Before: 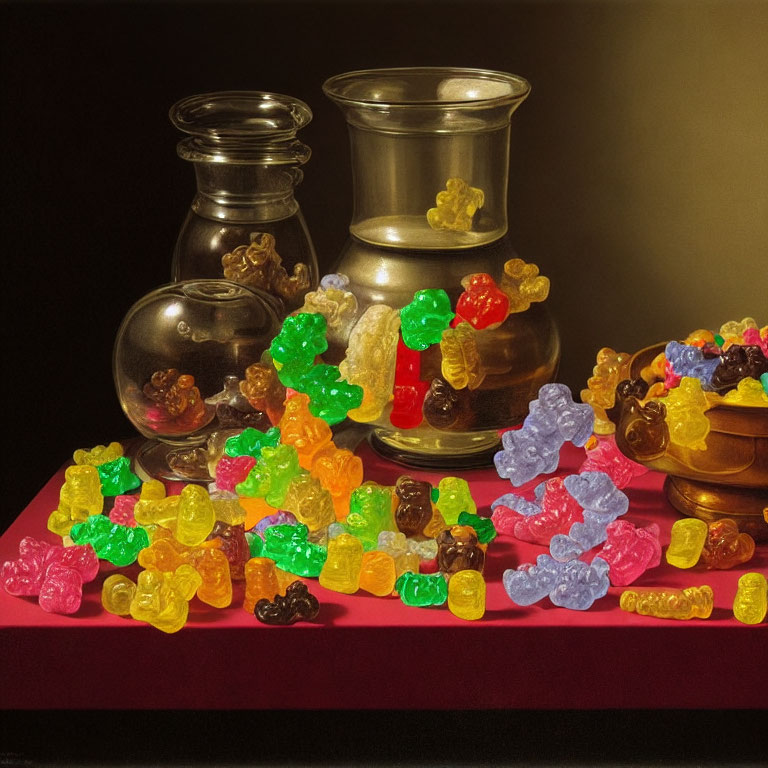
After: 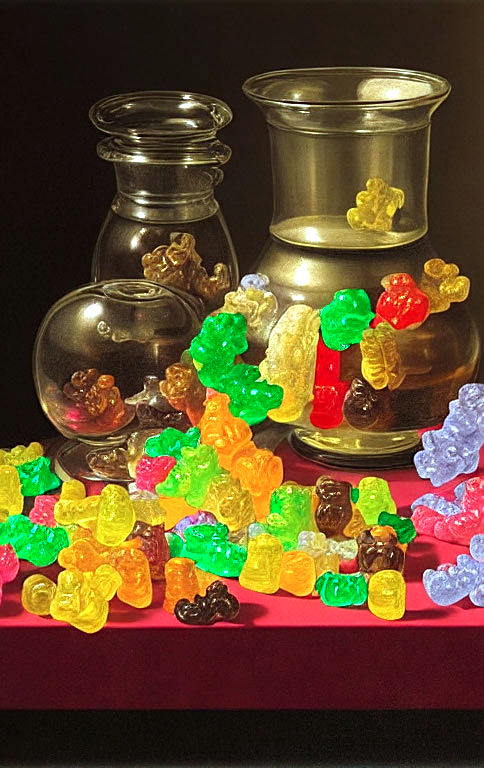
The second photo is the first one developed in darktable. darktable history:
crop: left 10.503%, right 26.425%
sharpen: on, module defaults
color calibration: illuminant F (fluorescent), F source F9 (Cool White Deluxe 4150 K) – high CRI, x 0.374, y 0.373, temperature 4159 K
contrast brightness saturation: contrast 0.04, saturation 0.072
exposure: black level correction 0, exposure 0.7 EV, compensate highlight preservation false
